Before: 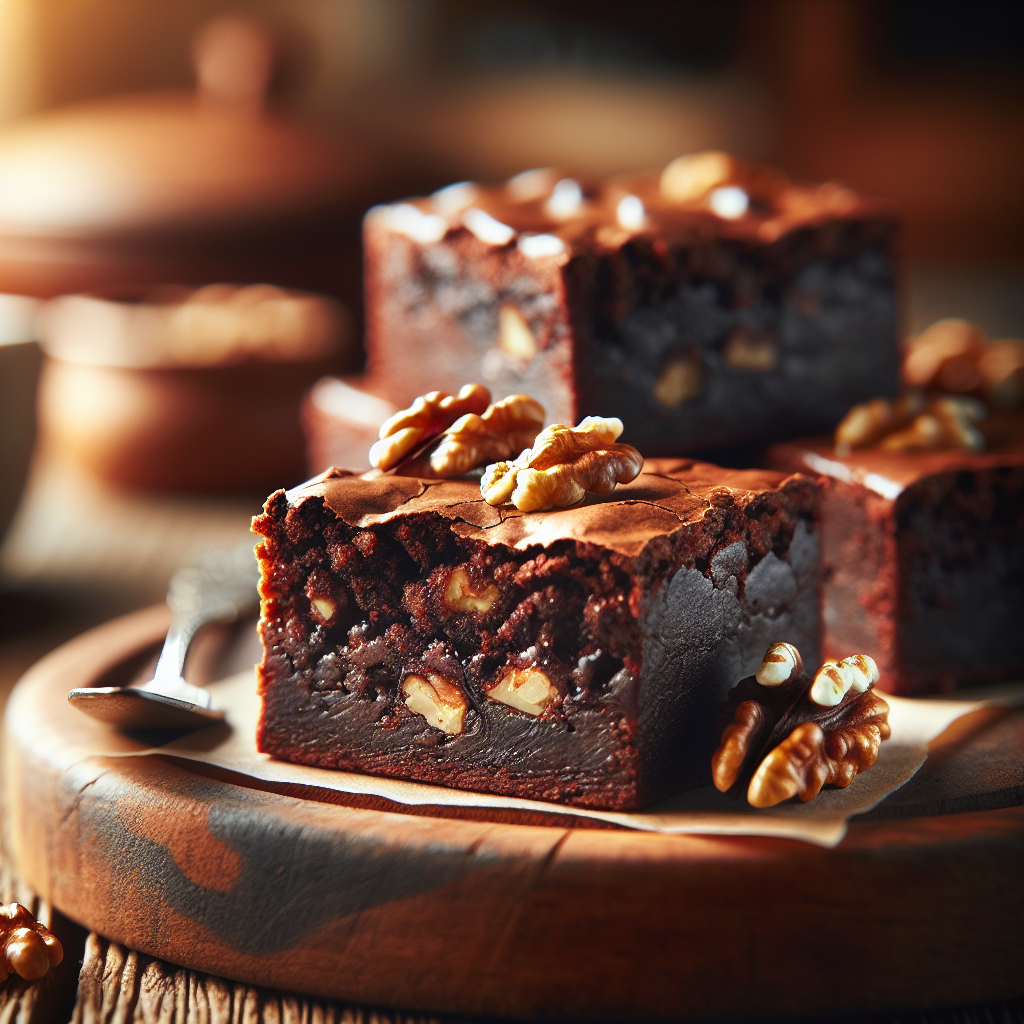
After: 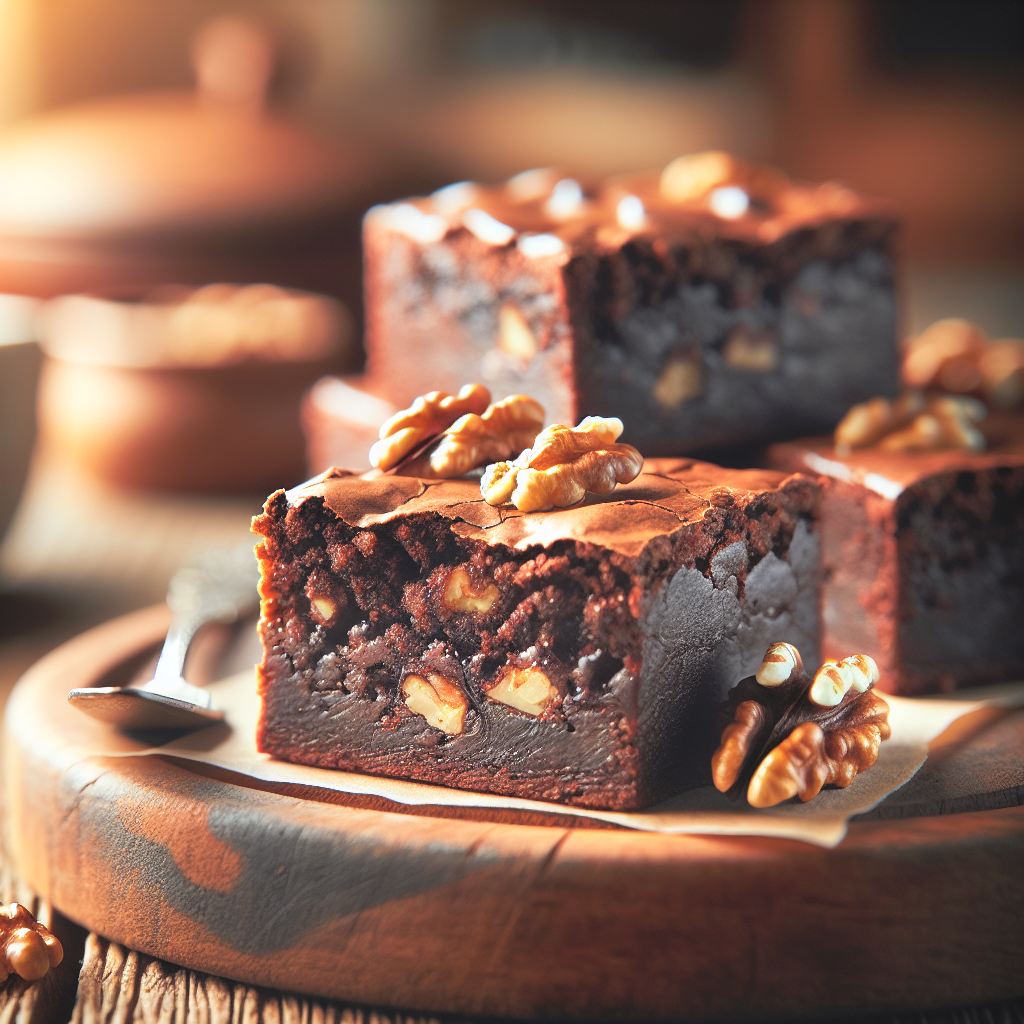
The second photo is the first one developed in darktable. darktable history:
contrast brightness saturation: brightness 0.284
